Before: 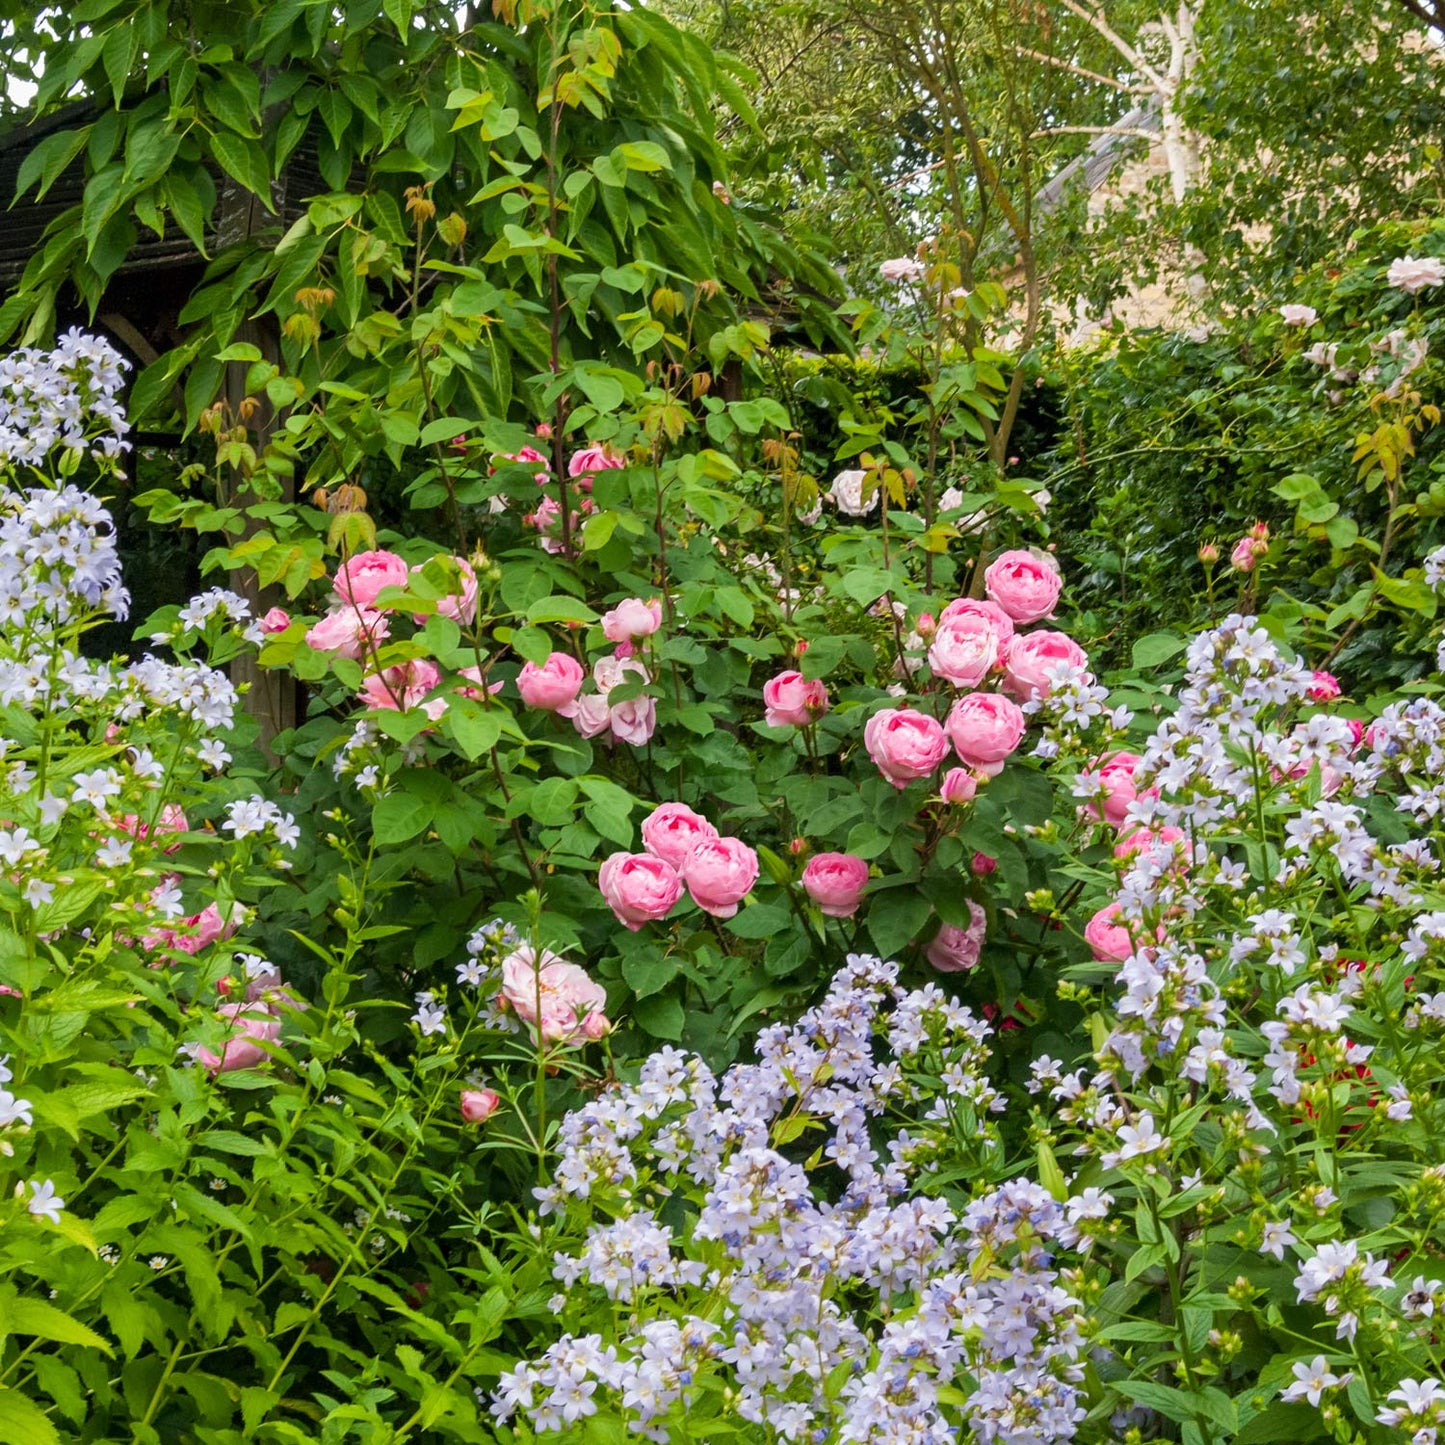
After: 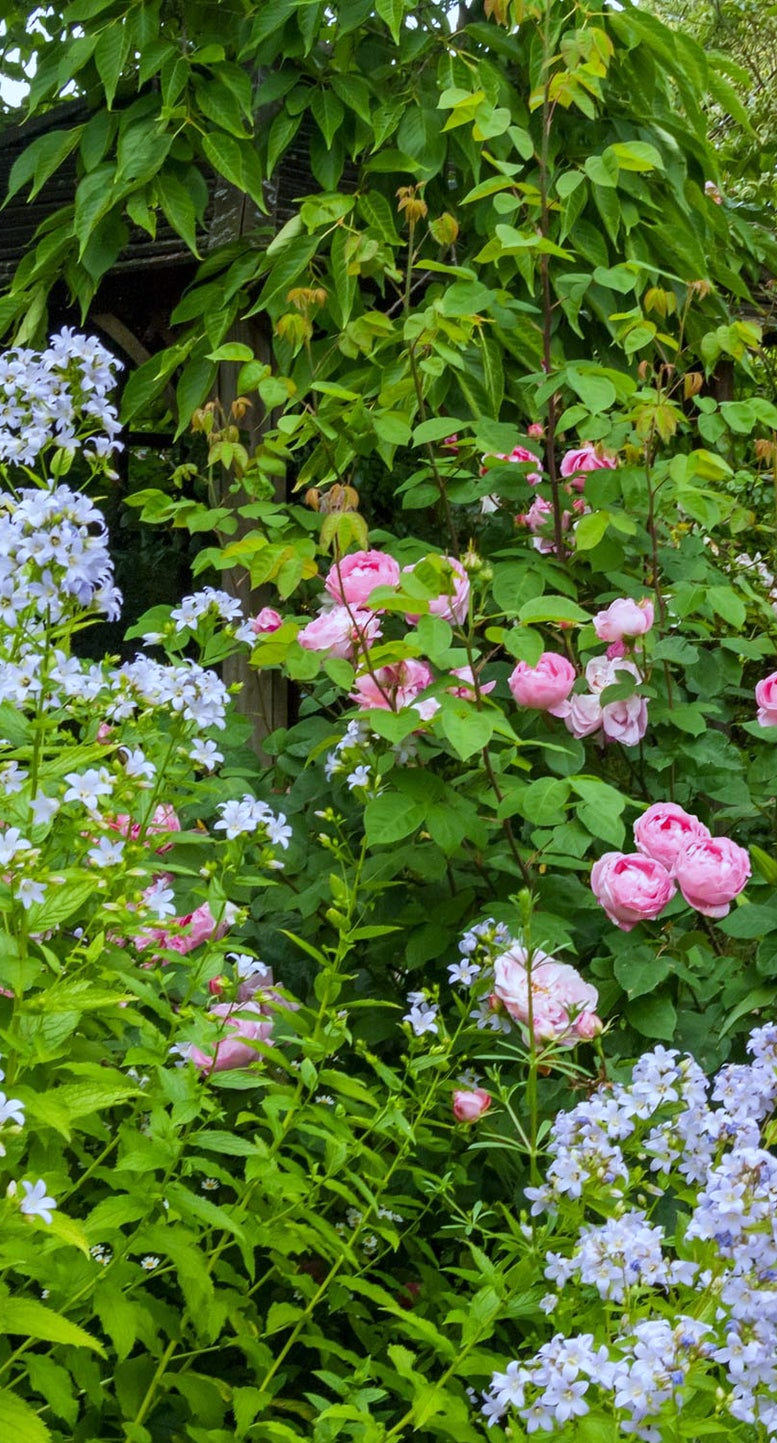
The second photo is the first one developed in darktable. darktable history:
vibrance: vibrance 0%
white balance: red 0.924, blue 1.095
crop: left 0.587%, right 45.588%, bottom 0.086%
